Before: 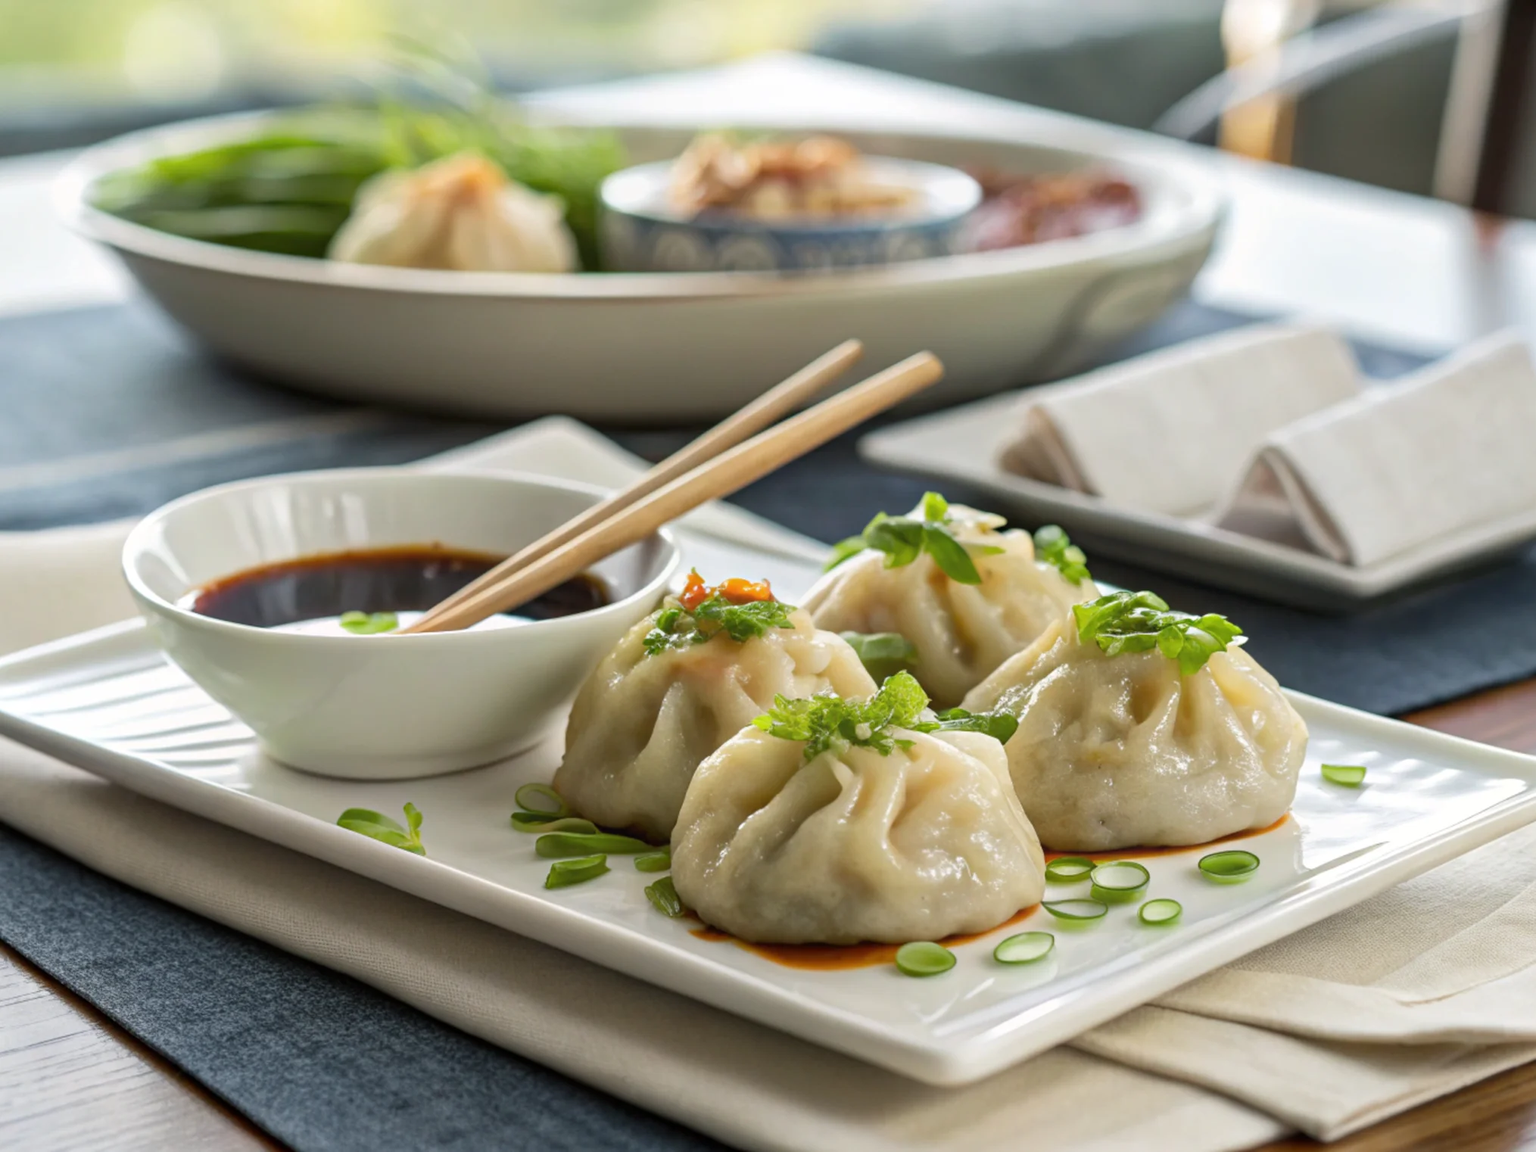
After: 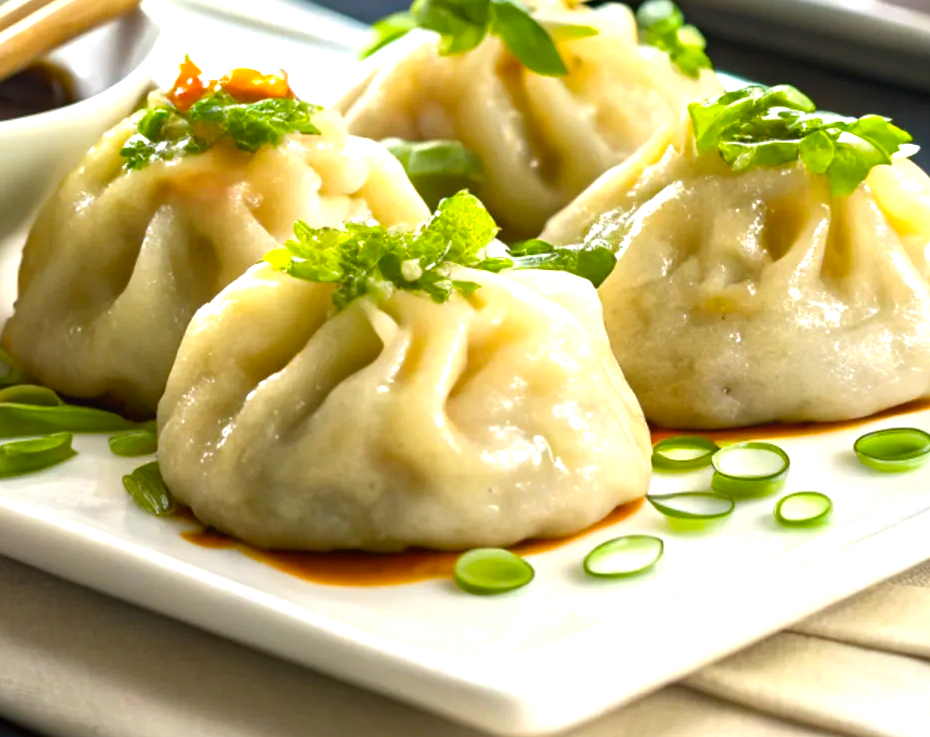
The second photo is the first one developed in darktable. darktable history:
crop: left 35.962%, top 45.733%, right 18.168%, bottom 5.812%
color balance rgb: linear chroma grading › shadows 15.451%, perceptual saturation grading › global saturation 13.192%, perceptual brilliance grading › global brilliance 12.273%, perceptual brilliance grading › highlights 14.655%, global vibrance 20%
